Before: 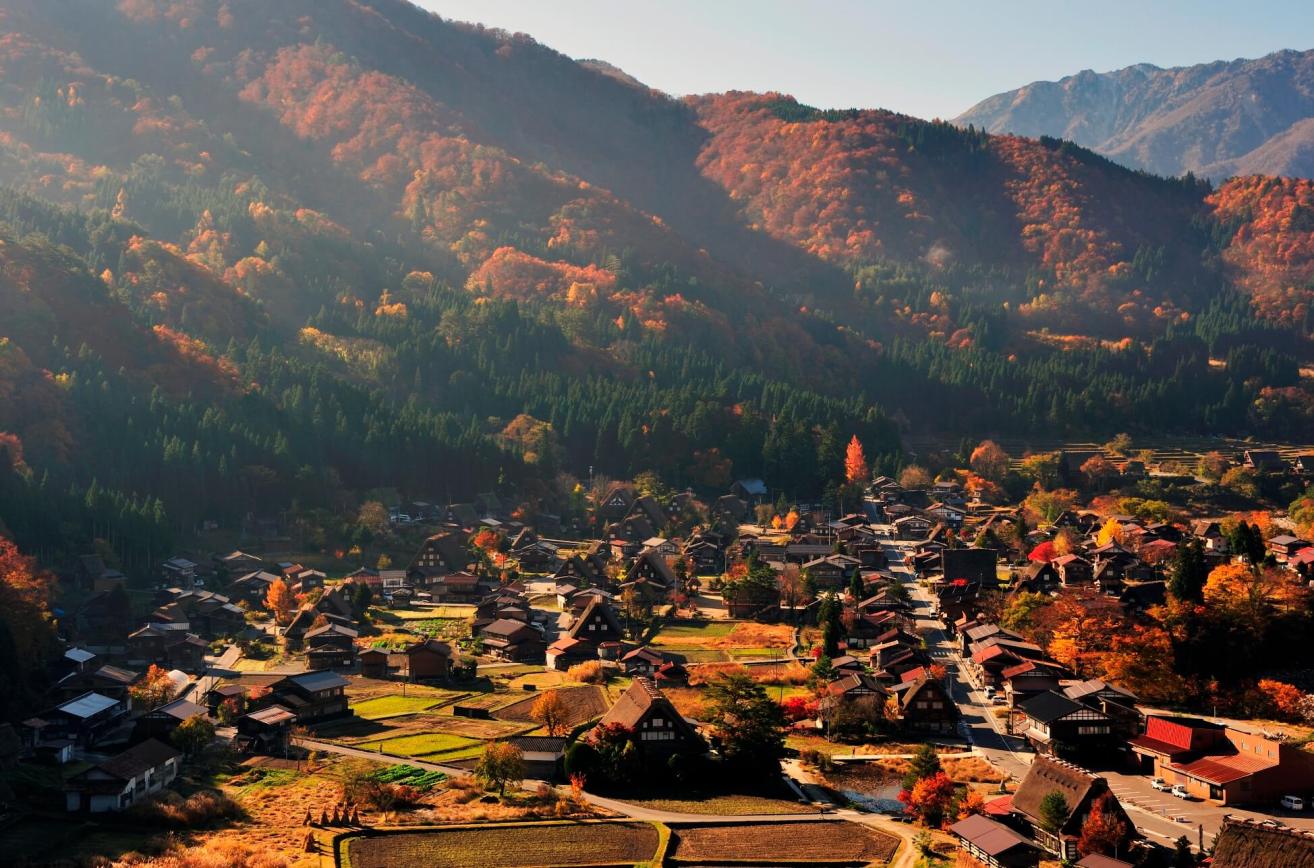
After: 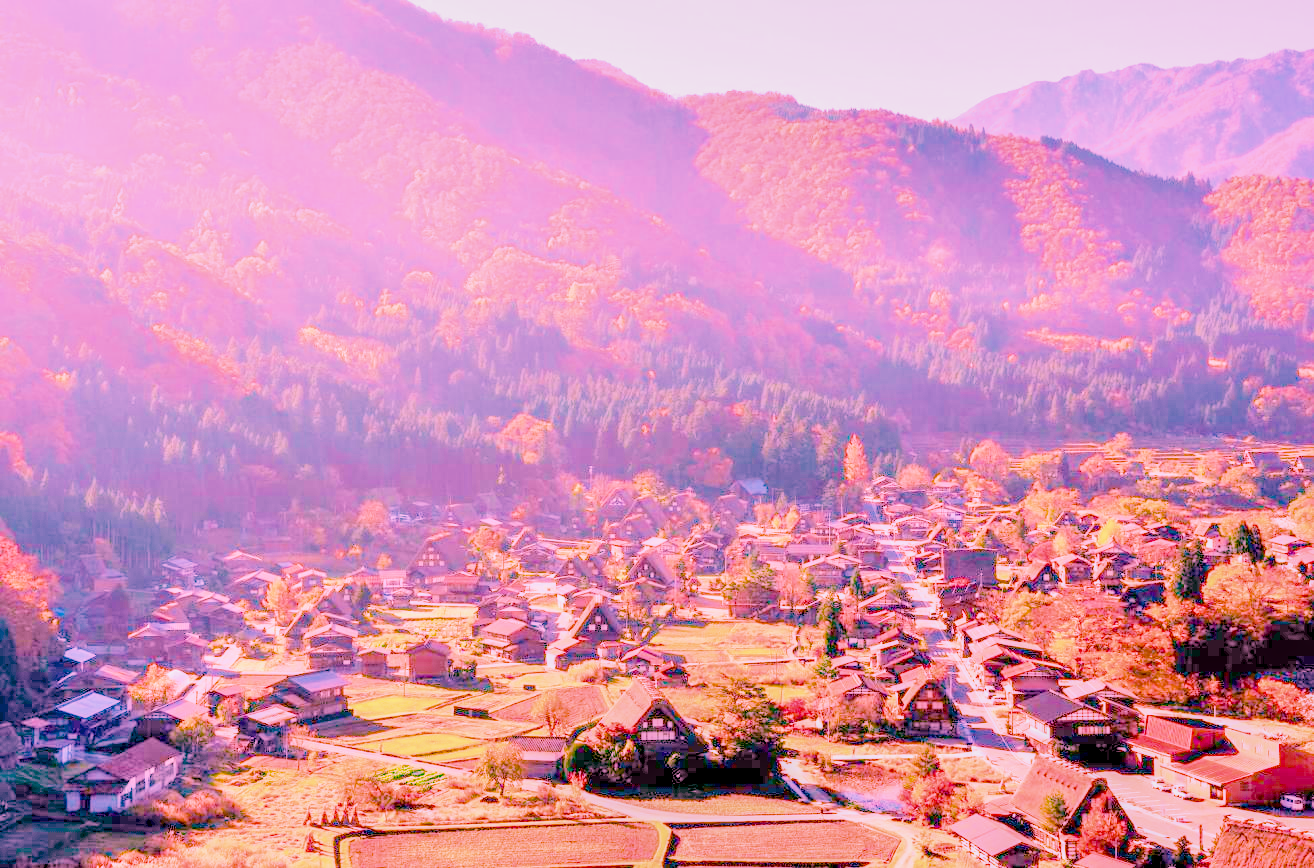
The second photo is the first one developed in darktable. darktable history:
raw chromatic aberrations: on, module defaults
color balance rgb: perceptual saturation grading › global saturation 25%, global vibrance 20%
highlight reconstruction: method reconstruct color, iterations 1, diameter of reconstruction 64 px
hot pixels: on, module defaults
lens correction: scale 1, crop 1, focal 35, aperture 2.8, distance 1000, camera "Canon EOS RP", lens "Canon RF 35mm F1.8 MACRO IS STM"
exposure: black level correction 0.001, exposure 1.398 EV, compensate exposure bias true, compensate highlight preservation false
haze removal: compatibility mode true, adaptive false
local contrast: detail 130%
white balance: red 2.064, blue 1.605
shadows and highlights: shadows 25, white point adjustment -3, highlights -30
filmic rgb: black relative exposure -16 EV, white relative exposure 6.12 EV, hardness 5.22
velvia: on, module defaults
tone equalizer "mask blending: all purposes": on, module defaults
